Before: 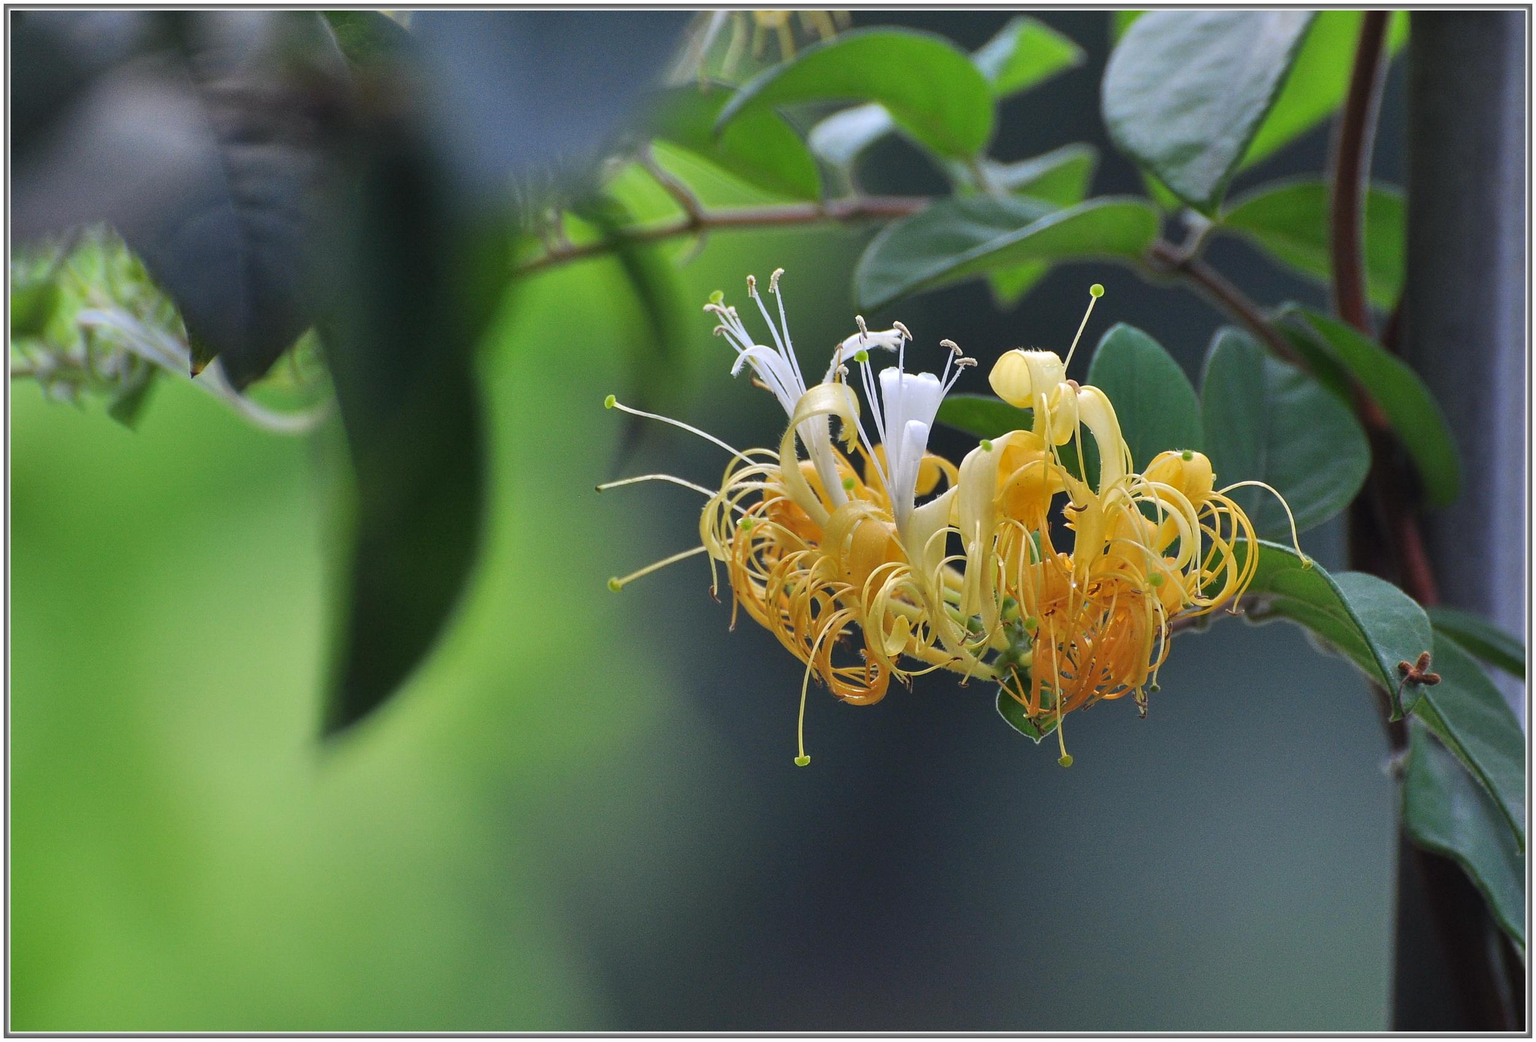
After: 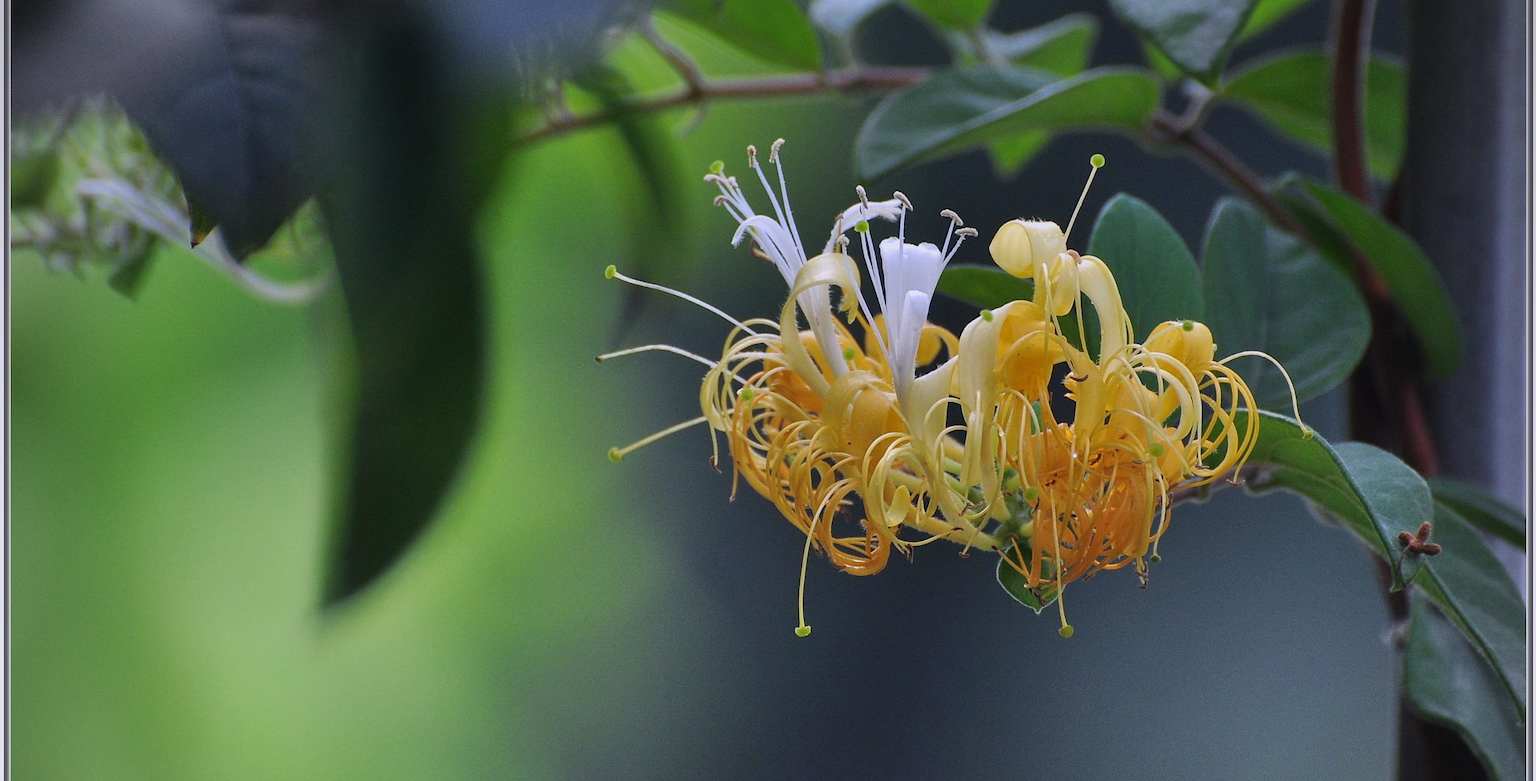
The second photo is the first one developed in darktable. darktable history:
crop and rotate: top 12.5%, bottom 12.5%
vignetting: fall-off radius 45%, brightness -0.33
graduated density: rotation -0.352°, offset 57.64
white balance: red 1.004, blue 1.096
